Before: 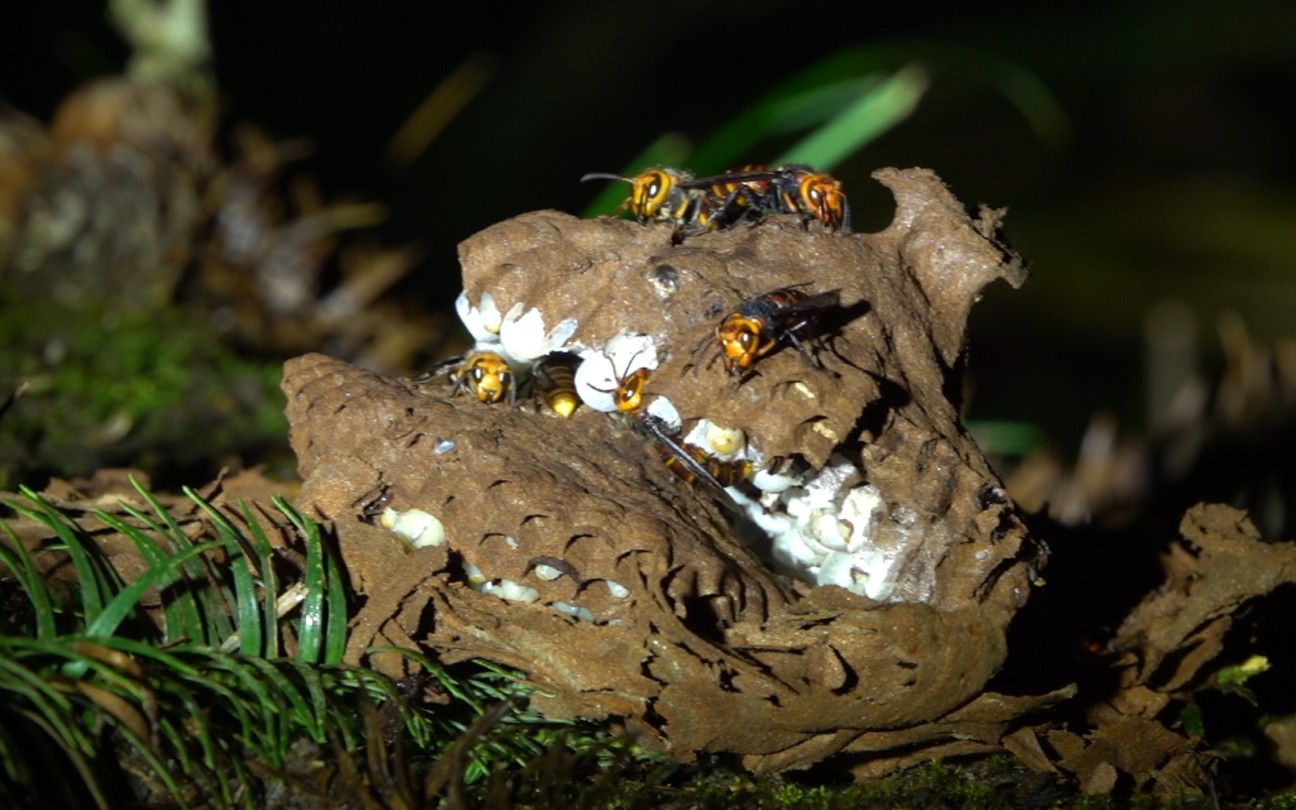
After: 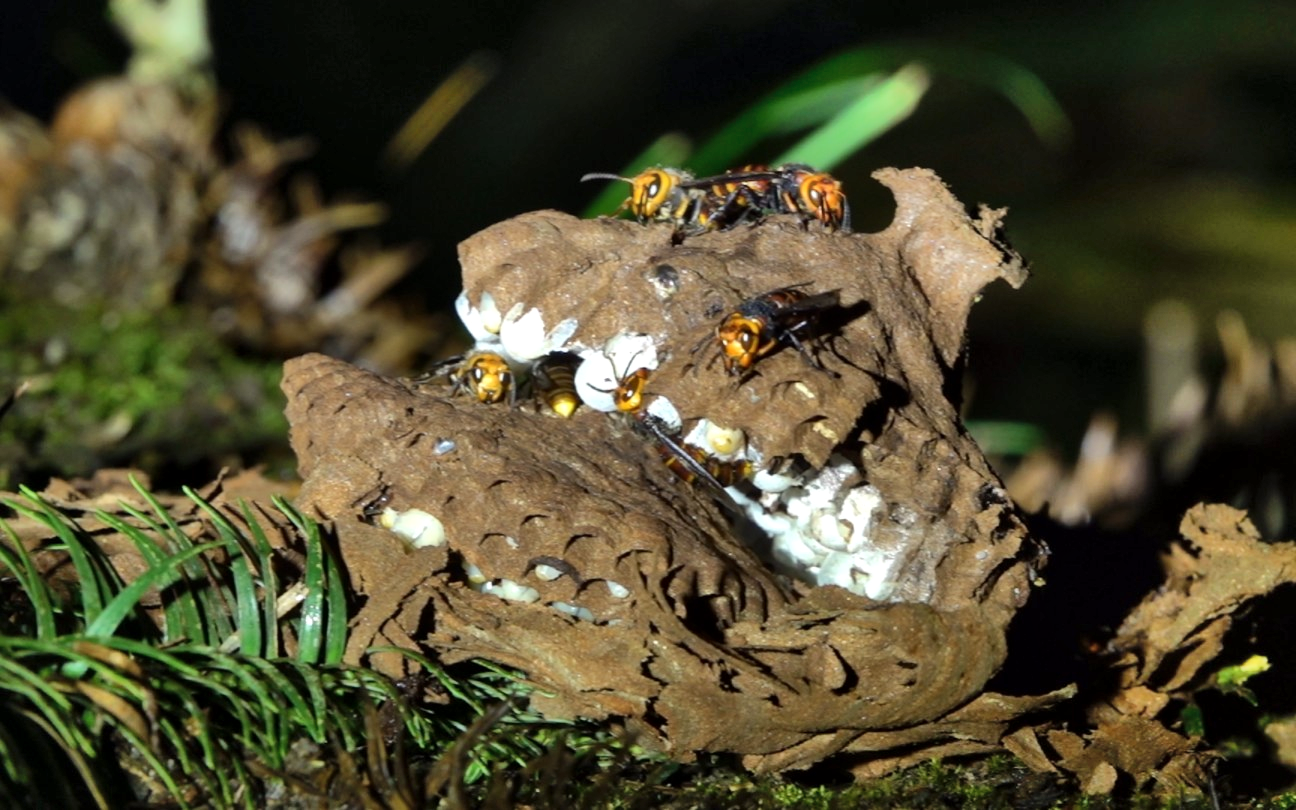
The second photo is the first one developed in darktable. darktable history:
local contrast: mode bilateral grid, contrast 21, coarseness 49, detail 121%, midtone range 0.2
shadows and highlights: shadows 58.65, soften with gaussian
